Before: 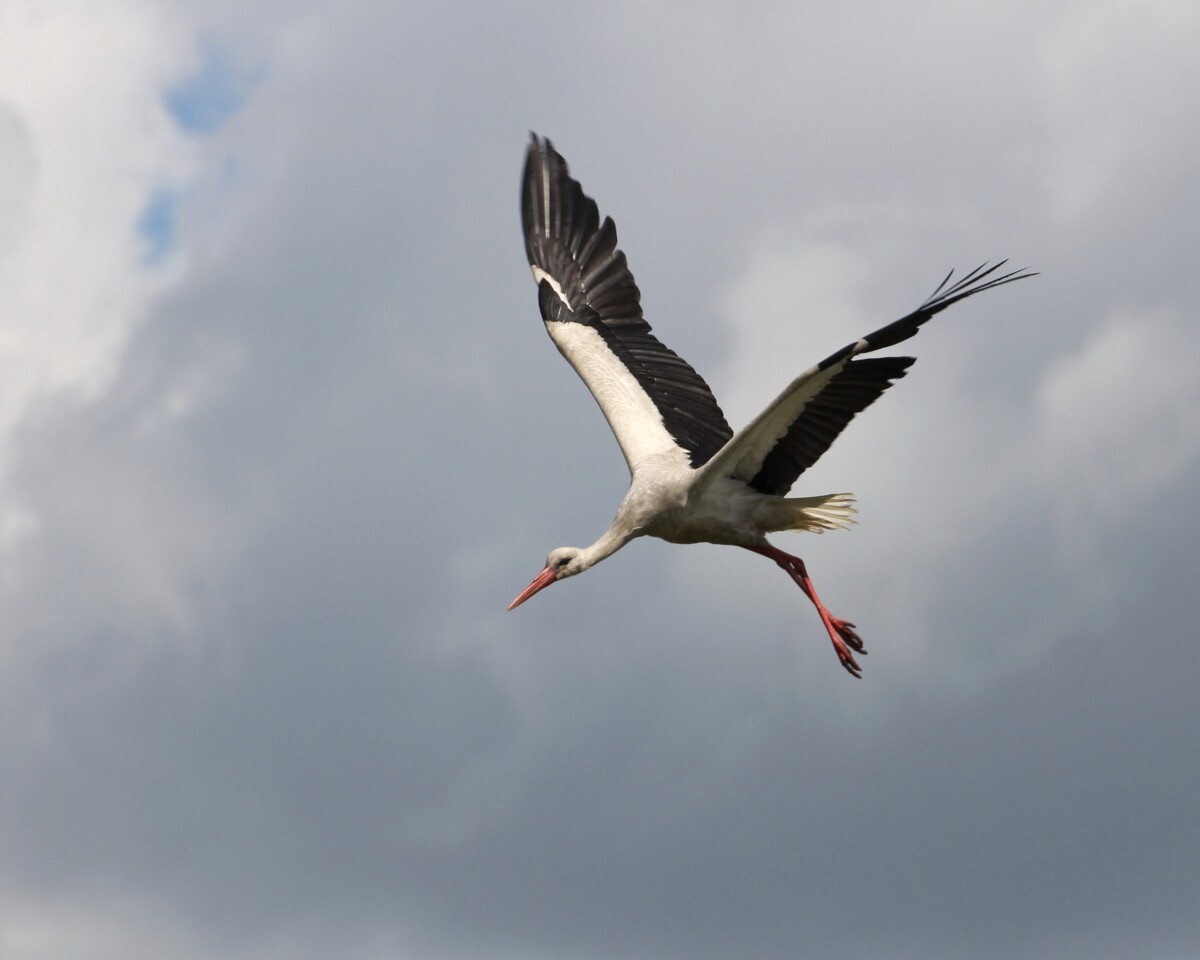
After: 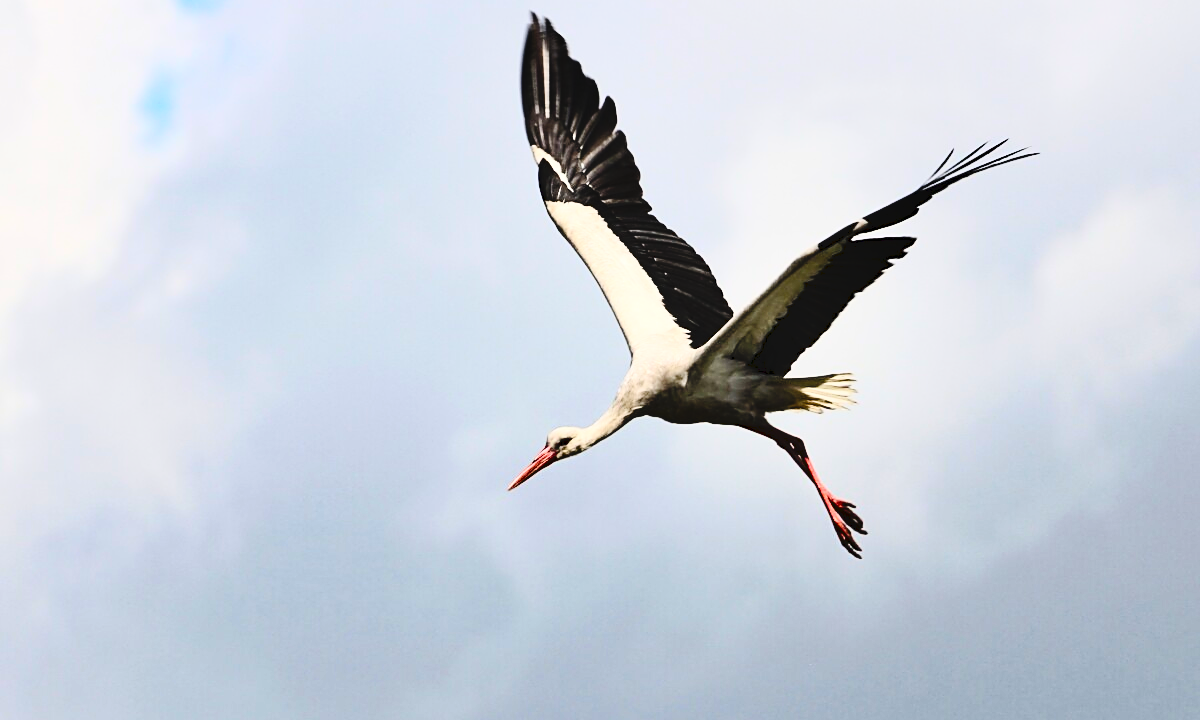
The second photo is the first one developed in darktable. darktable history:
tone curve: curves: ch0 [(0, 0) (0.003, 0.068) (0.011, 0.079) (0.025, 0.092) (0.044, 0.107) (0.069, 0.121) (0.1, 0.134) (0.136, 0.16) (0.177, 0.198) (0.224, 0.242) (0.277, 0.312) (0.335, 0.384) (0.399, 0.461) (0.468, 0.539) (0.543, 0.622) (0.623, 0.691) (0.709, 0.763) (0.801, 0.833) (0.898, 0.909) (1, 1)], preserve colors none
crop and rotate: top 12.5%, bottom 12.5%
shadows and highlights: soften with gaussian
rgb curve: curves: ch0 [(0, 0) (0.21, 0.15) (0.24, 0.21) (0.5, 0.75) (0.75, 0.96) (0.89, 0.99) (1, 1)]; ch1 [(0, 0.02) (0.21, 0.13) (0.25, 0.2) (0.5, 0.67) (0.75, 0.9) (0.89, 0.97) (1, 1)]; ch2 [(0, 0.02) (0.21, 0.13) (0.25, 0.2) (0.5, 0.67) (0.75, 0.9) (0.89, 0.97) (1, 1)], compensate middle gray true
color balance rgb: perceptual saturation grading › global saturation 20%, perceptual saturation grading › highlights -25%, perceptual saturation grading › shadows 25%
sharpen: on, module defaults
